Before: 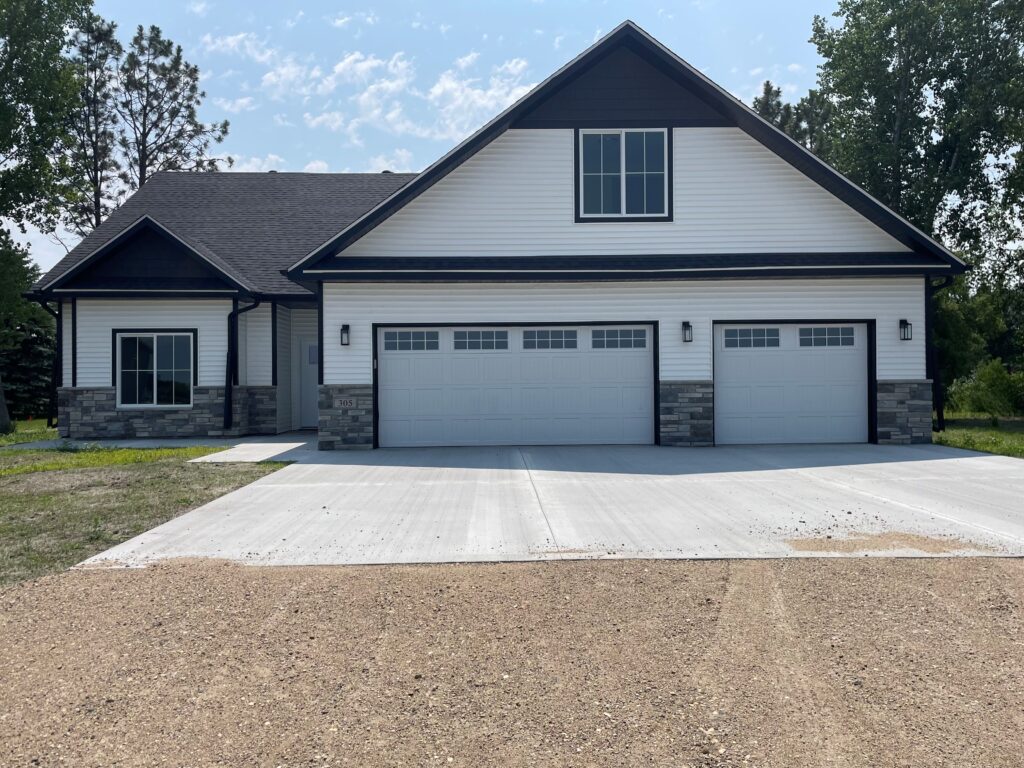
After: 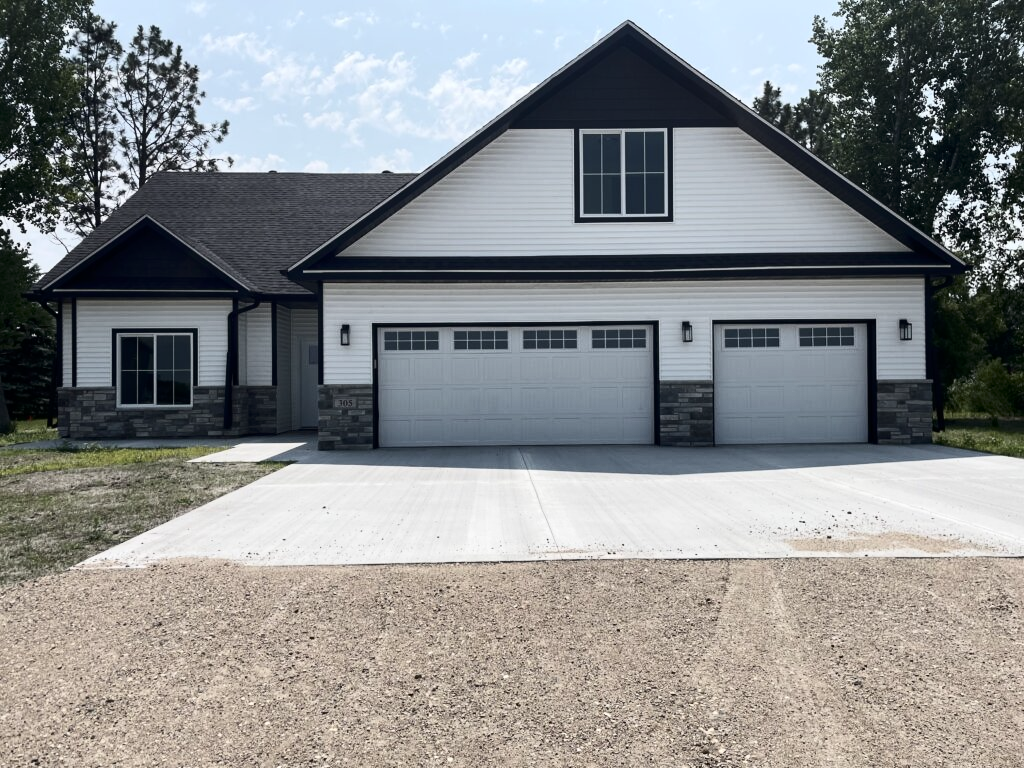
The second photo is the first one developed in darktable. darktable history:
contrast brightness saturation: contrast 0.249, saturation -0.316
